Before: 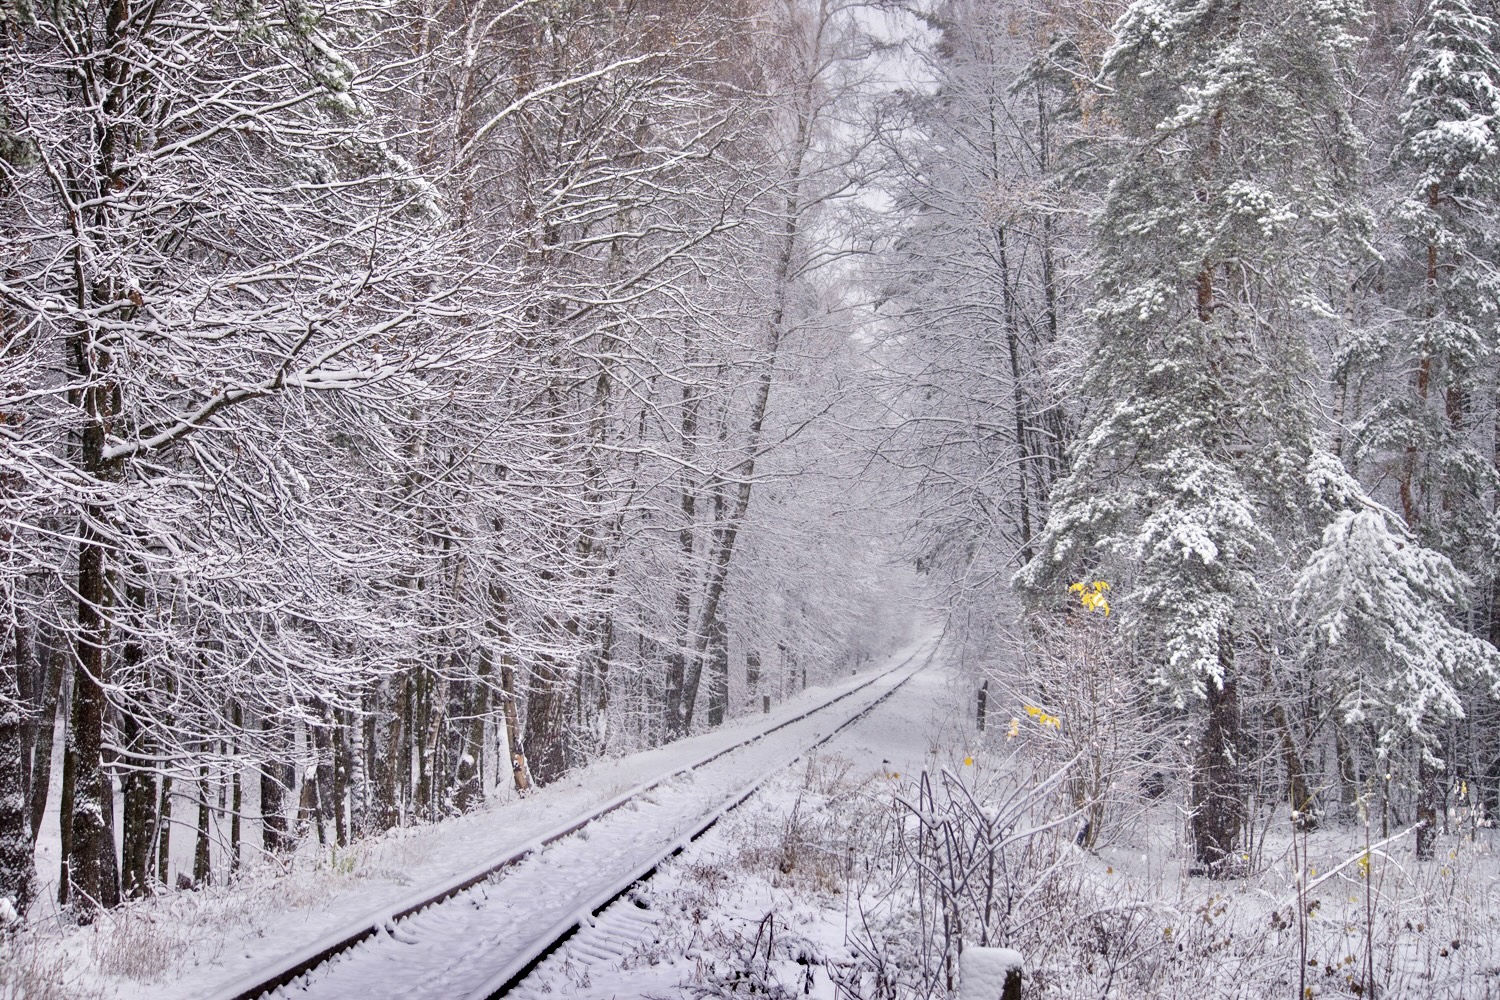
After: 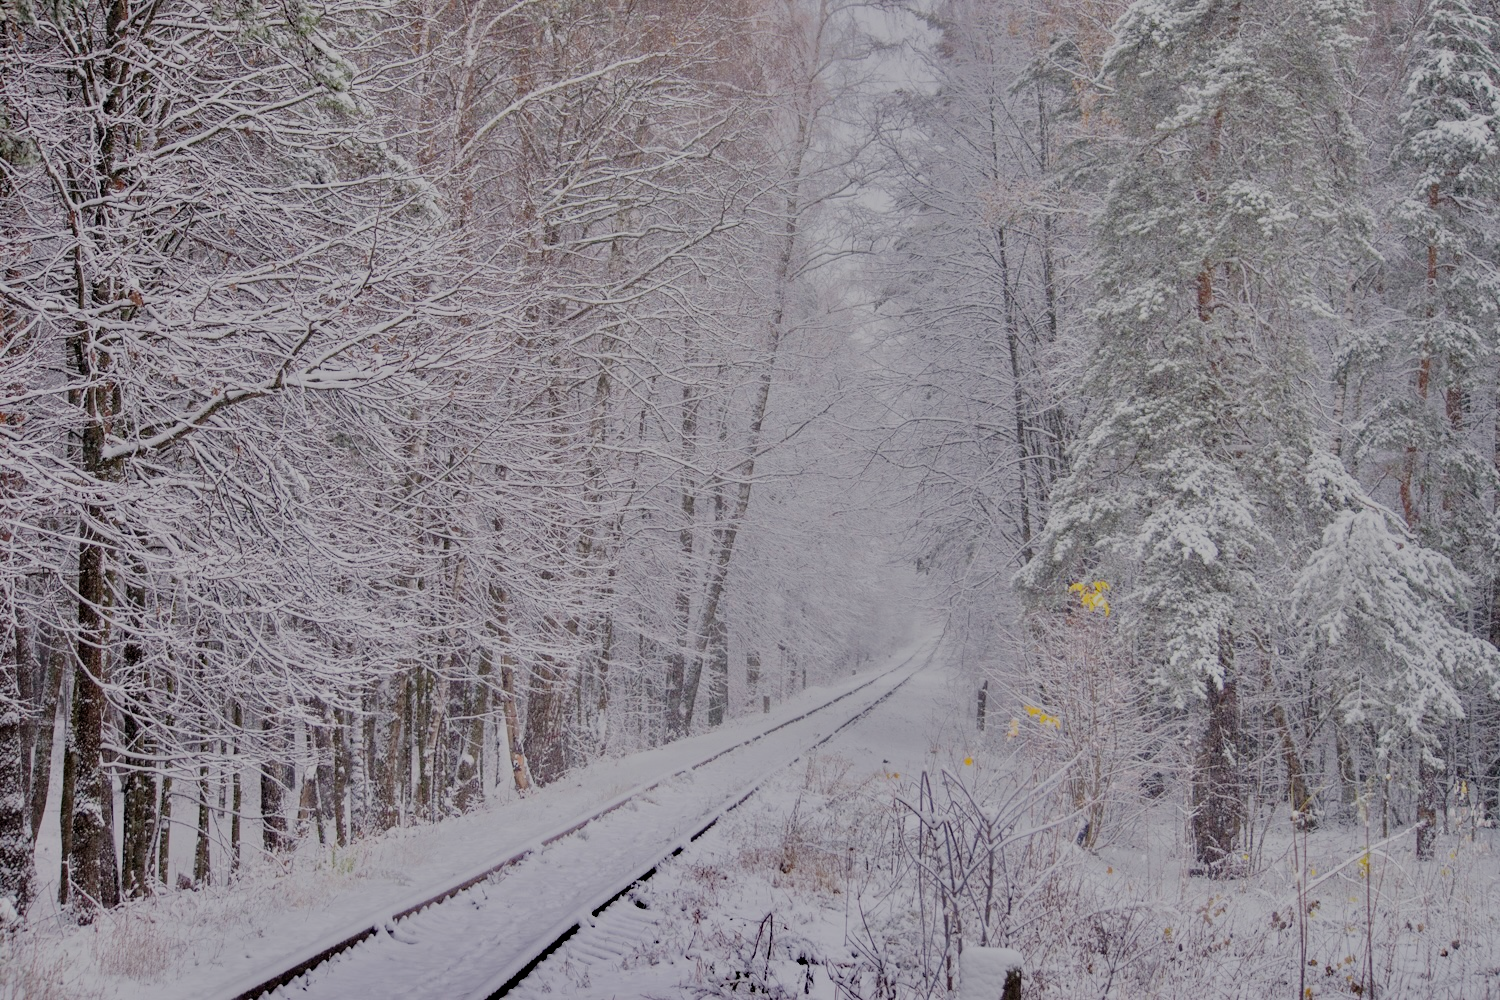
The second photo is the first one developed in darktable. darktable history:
filmic rgb: middle gray luminance 2.61%, black relative exposure -9.97 EV, white relative exposure 6.99 EV, dynamic range scaling 9.81%, target black luminance 0%, hardness 3.16, latitude 44.16%, contrast 0.664, highlights saturation mix 5.16%, shadows ↔ highlights balance 13.13%, iterations of high-quality reconstruction 0
